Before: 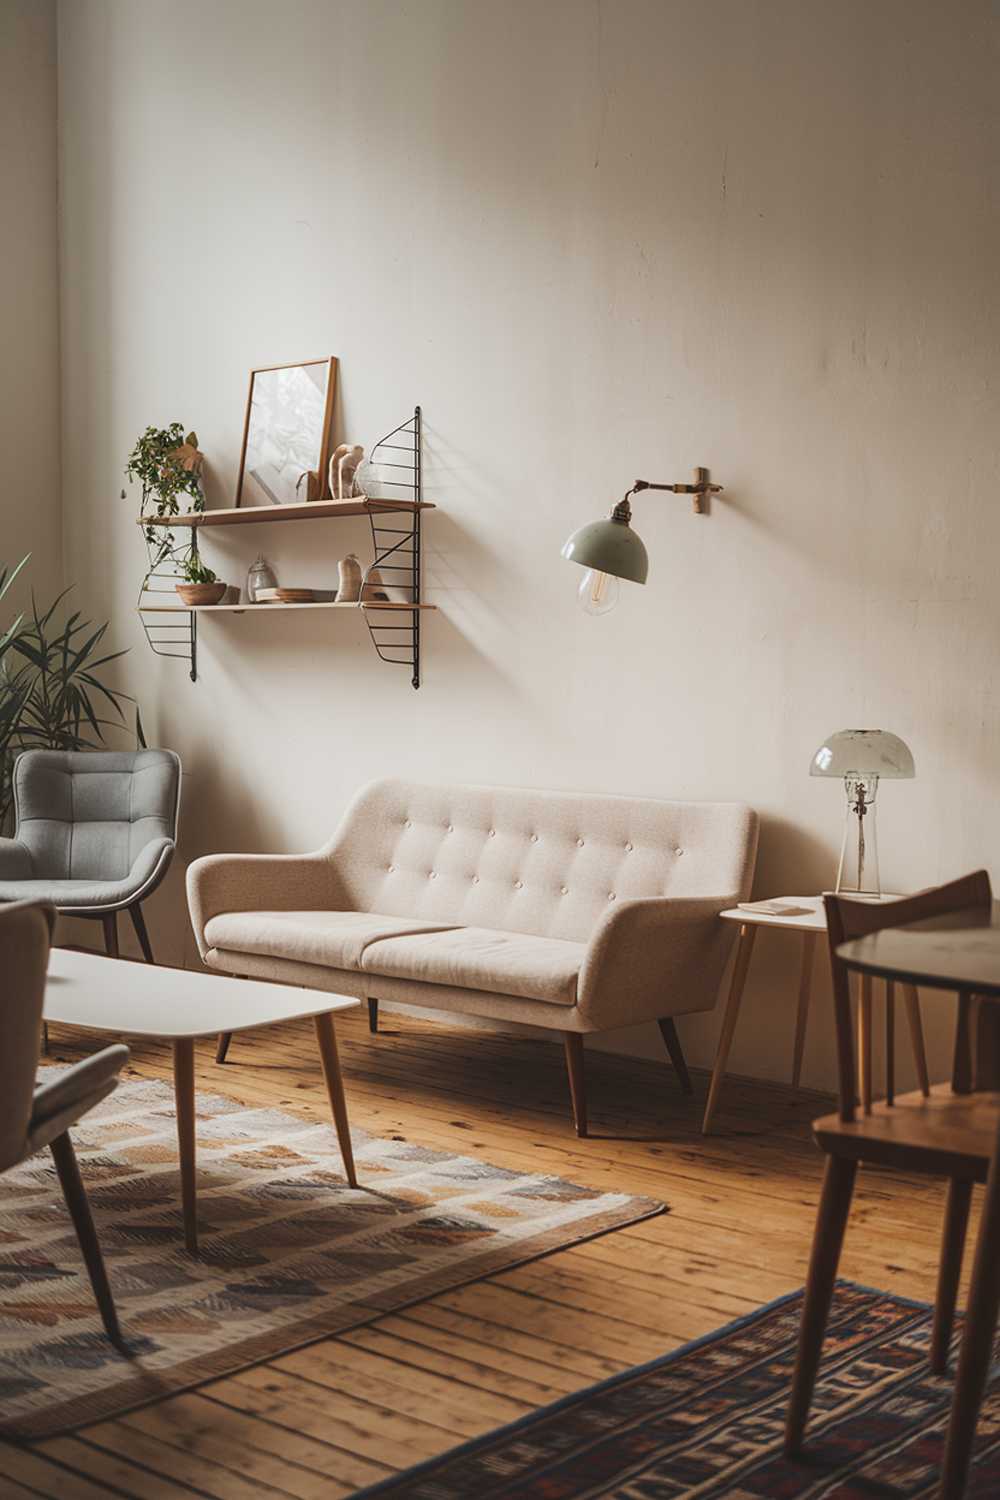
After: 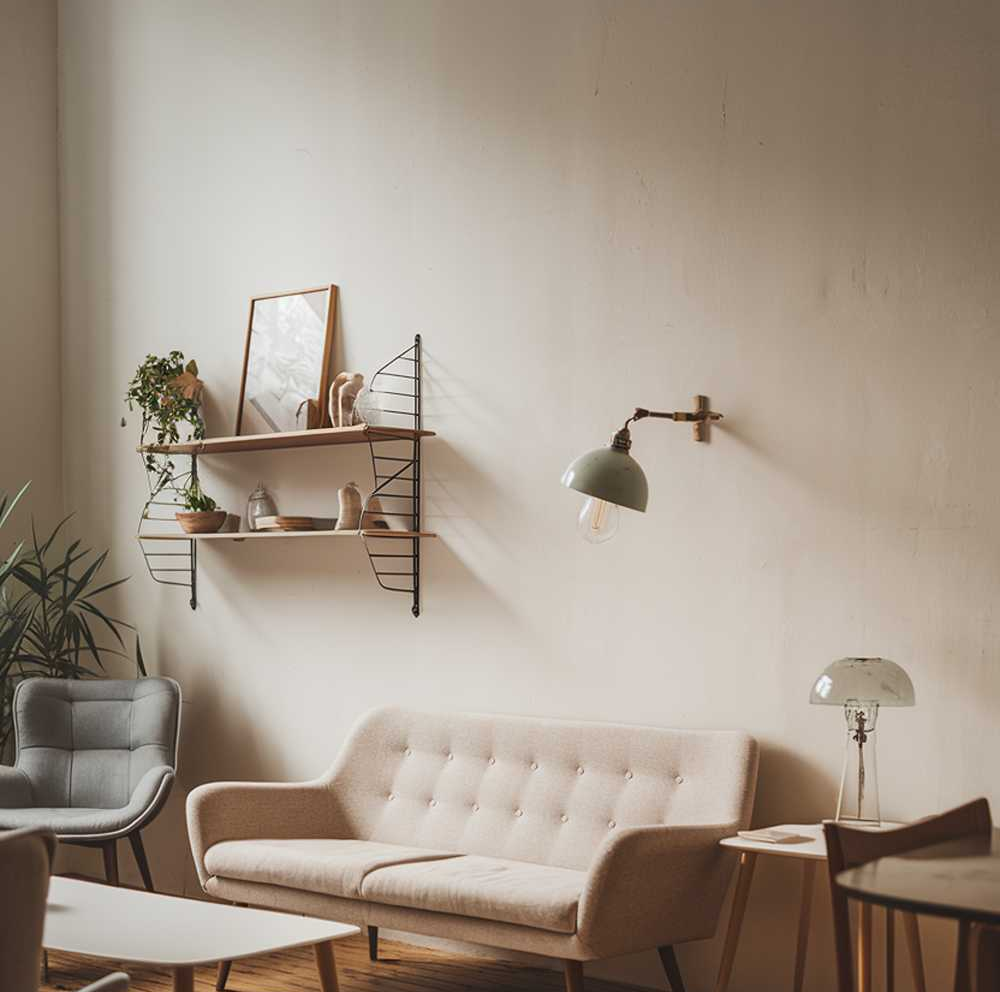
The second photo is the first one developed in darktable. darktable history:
crop and rotate: top 4.84%, bottom 28.996%
